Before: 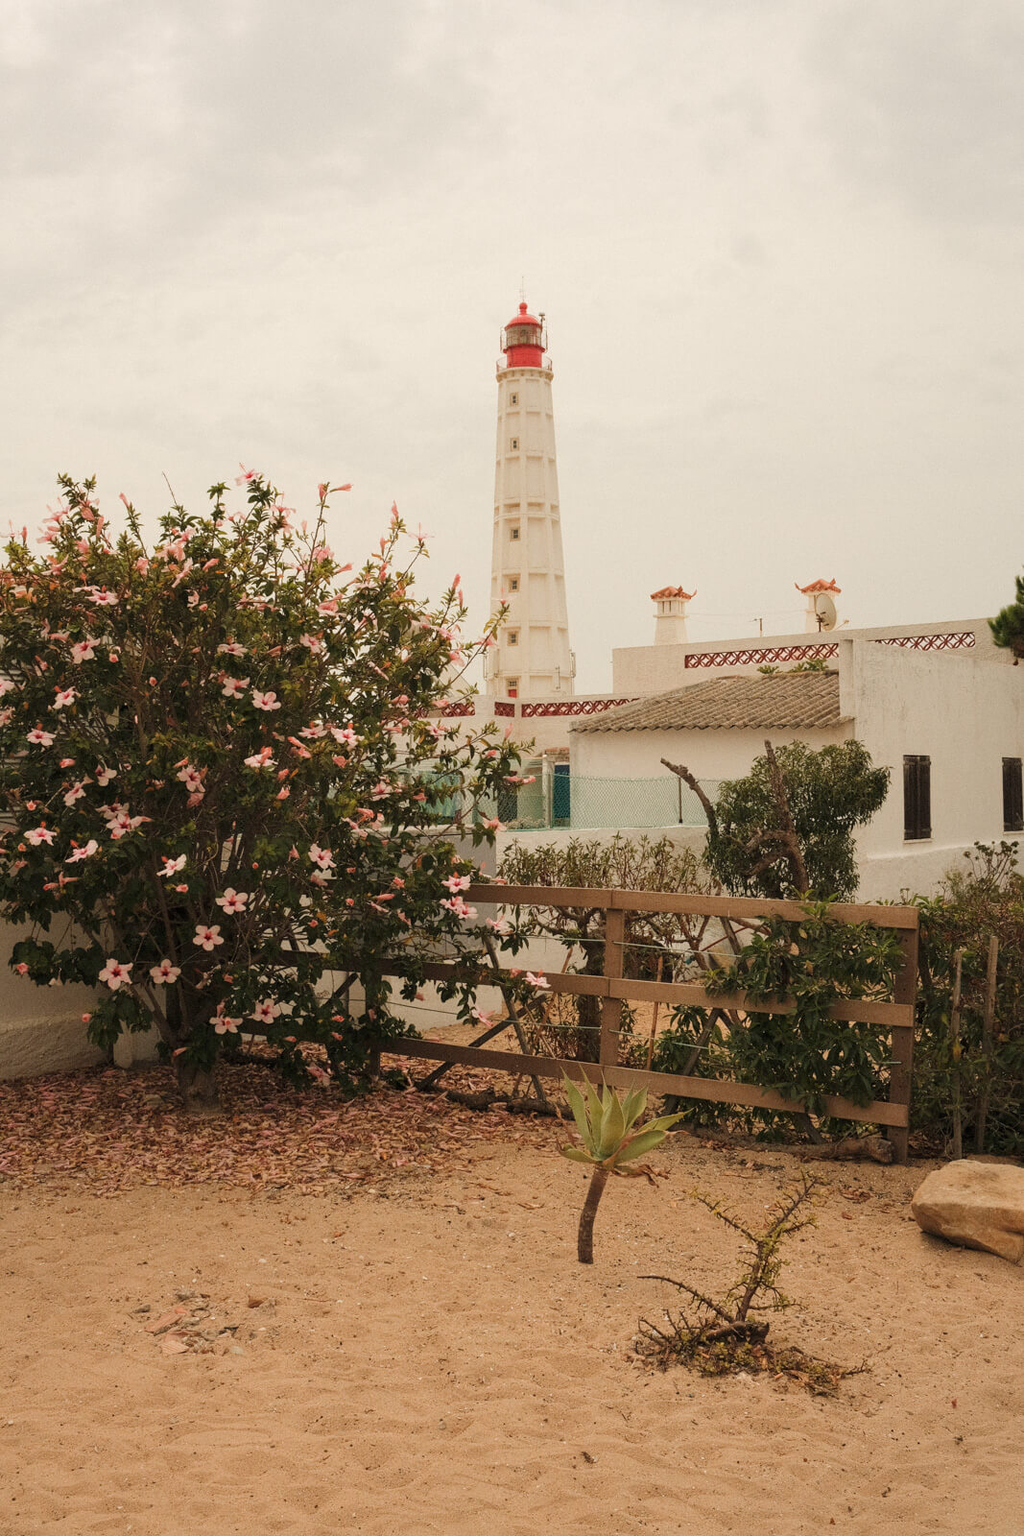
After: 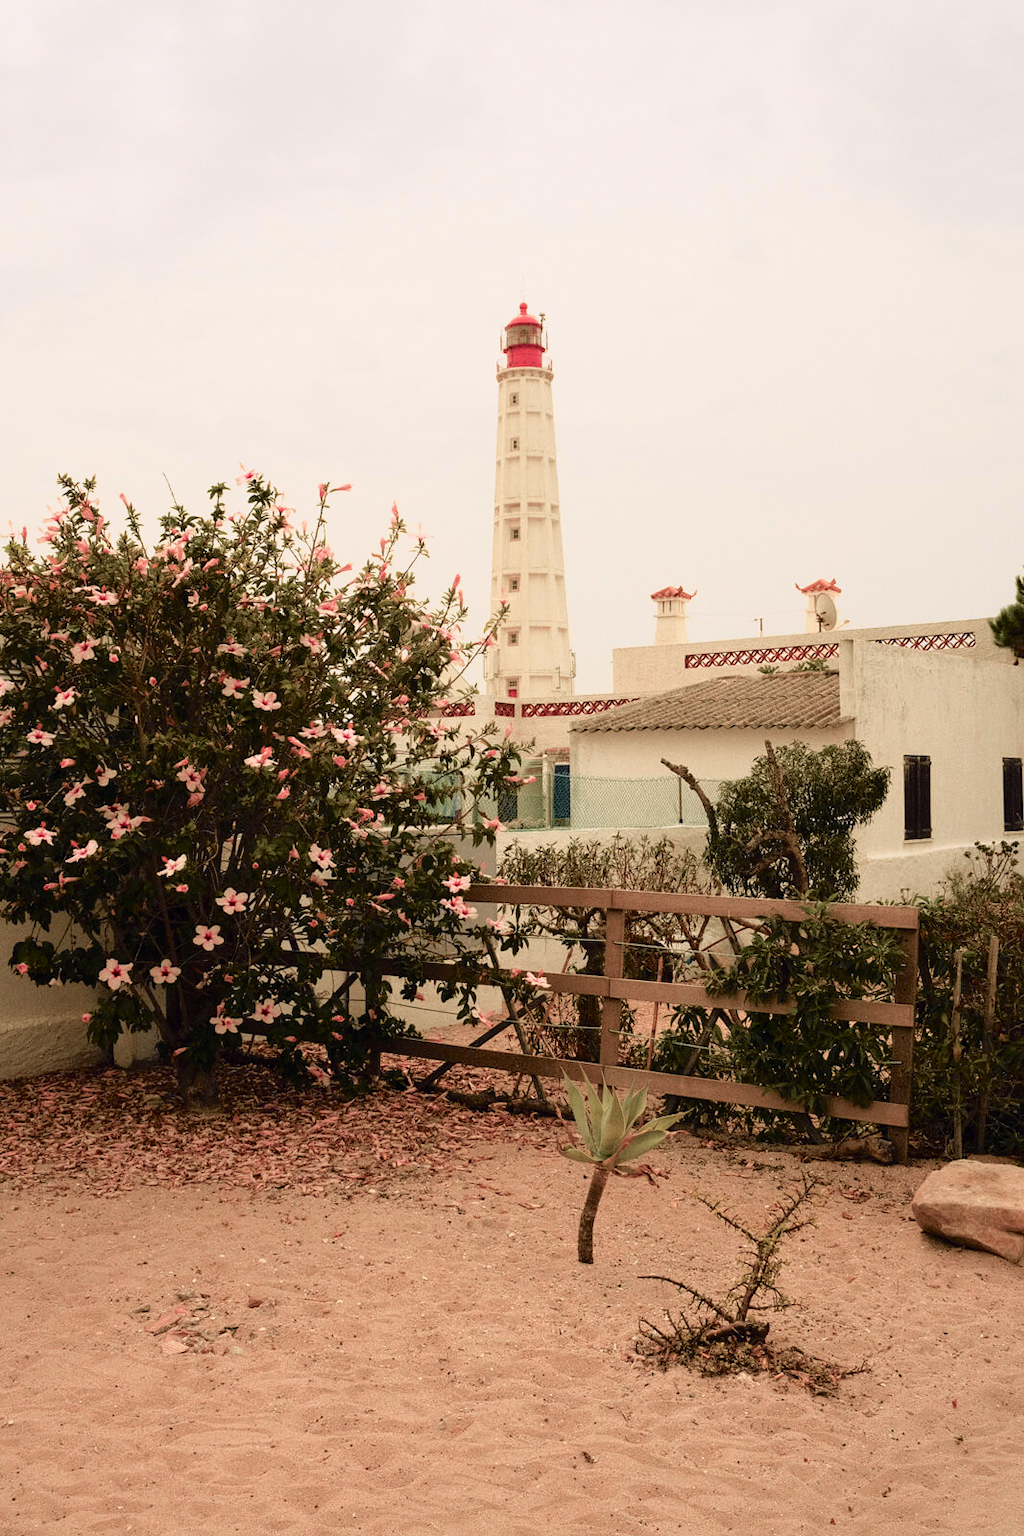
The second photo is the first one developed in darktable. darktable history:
tone curve: curves: ch0 [(0, 0) (0.105, 0.044) (0.195, 0.128) (0.283, 0.283) (0.384, 0.404) (0.485, 0.531) (0.638, 0.681) (0.795, 0.879) (1, 0.977)]; ch1 [(0, 0) (0.161, 0.092) (0.35, 0.33) (0.379, 0.401) (0.456, 0.469) (0.498, 0.503) (0.531, 0.537) (0.596, 0.621) (0.635, 0.671) (1, 1)]; ch2 [(0, 0) (0.371, 0.362) (0.437, 0.437) (0.483, 0.484) (0.53, 0.515) (0.56, 0.58) (0.622, 0.606) (1, 1)], color space Lab, independent channels, preserve colors none
